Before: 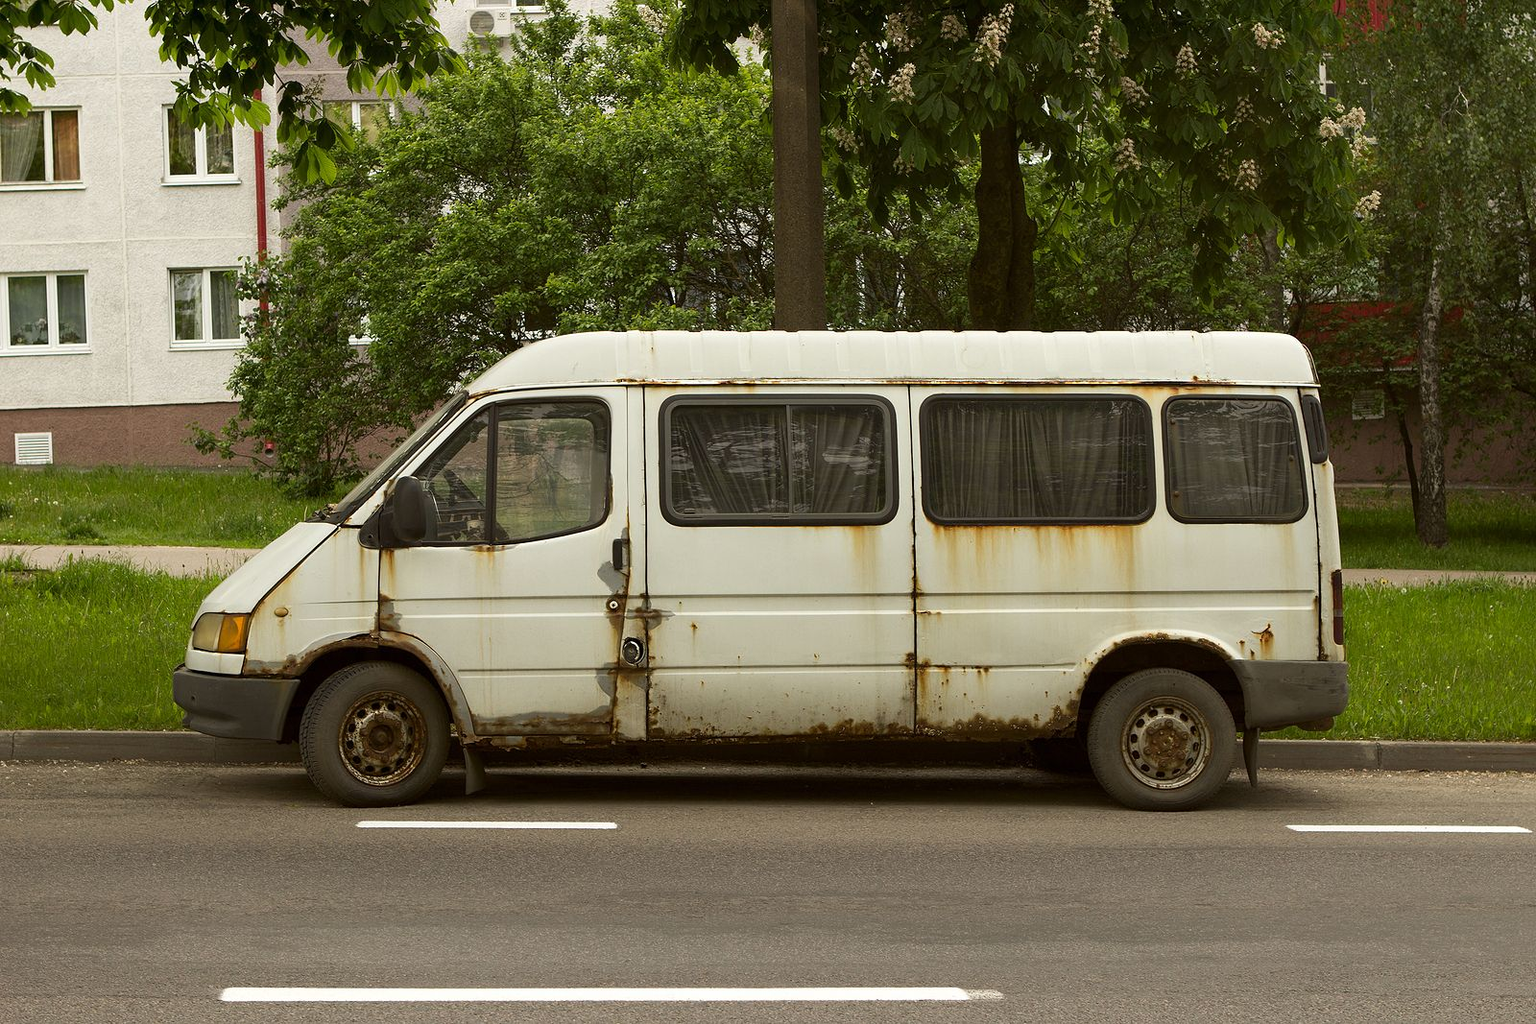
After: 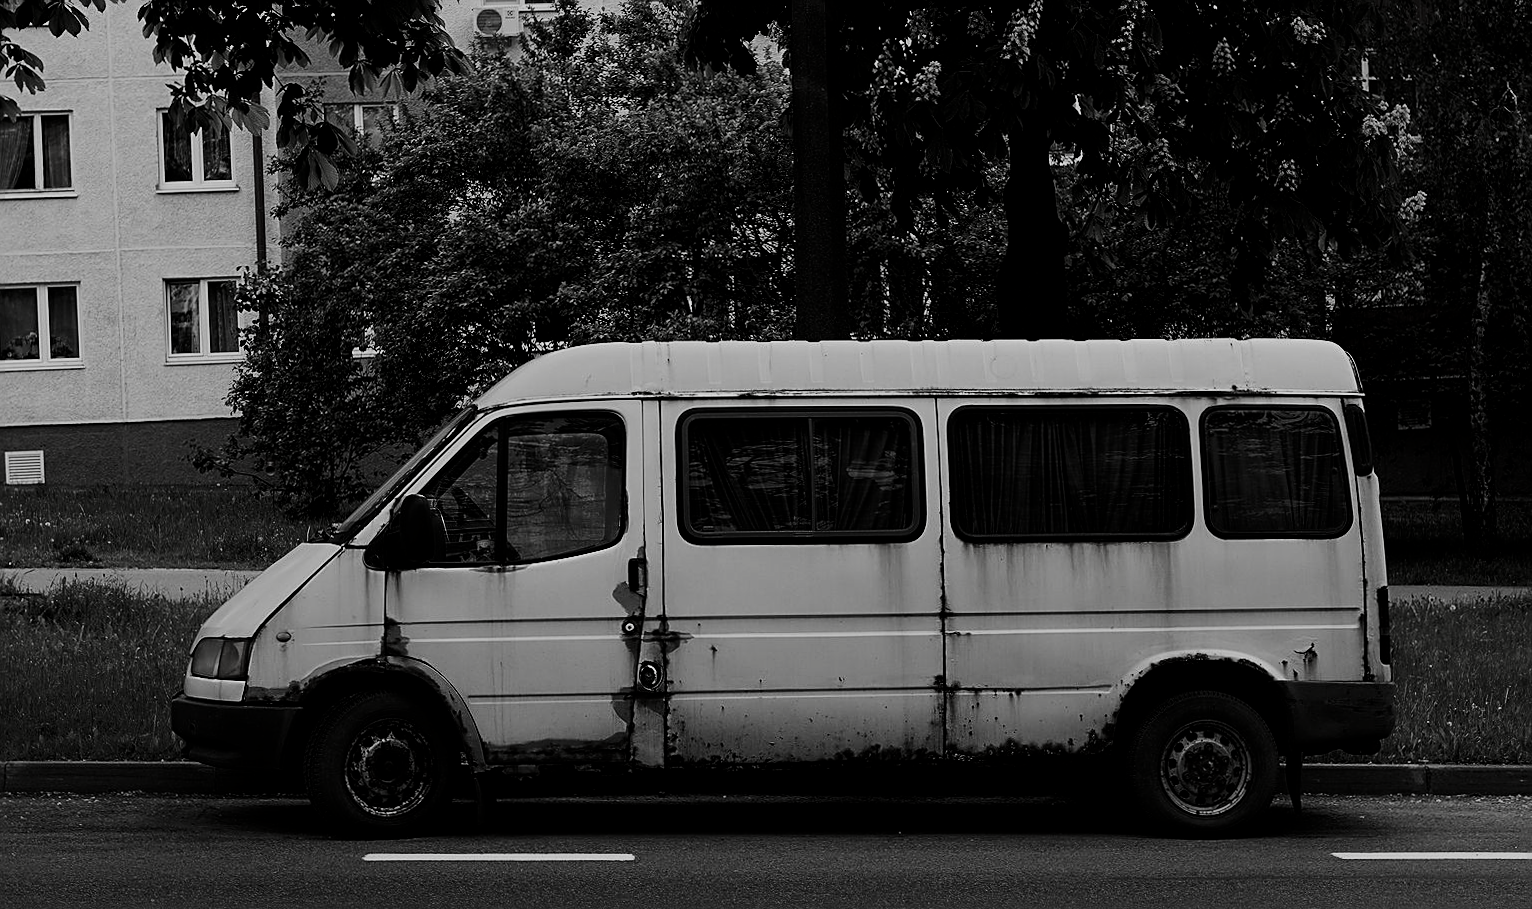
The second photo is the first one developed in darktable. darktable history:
contrast brightness saturation: contrast -0.029, brightness -0.581, saturation -0.983
crop and rotate: angle 0.321°, left 0.244%, right 3.15%, bottom 14.09%
filmic rgb: black relative exposure -5.06 EV, white relative exposure 3.97 EV, hardness 2.9, contrast 1.301
sharpen: on, module defaults
color balance rgb: perceptual saturation grading › global saturation 0.449%, perceptual saturation grading › highlights -15.552%, perceptual saturation grading › shadows 25.802%
